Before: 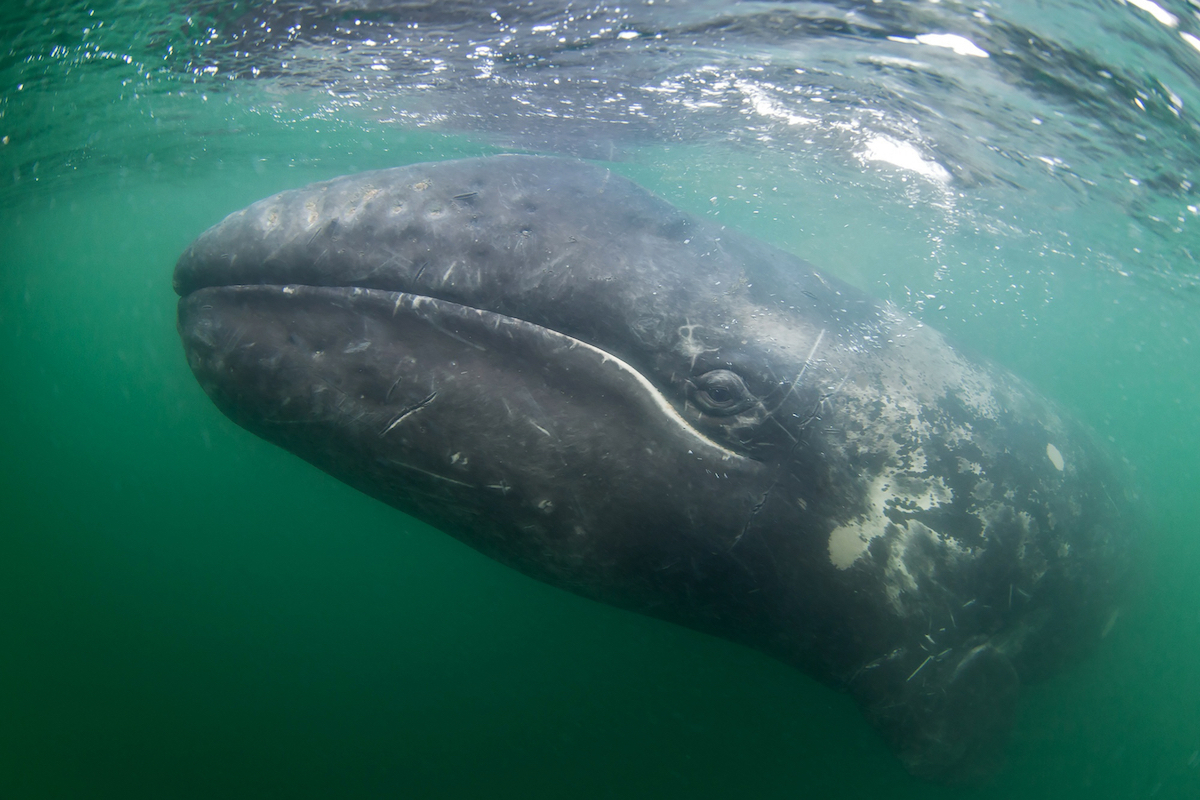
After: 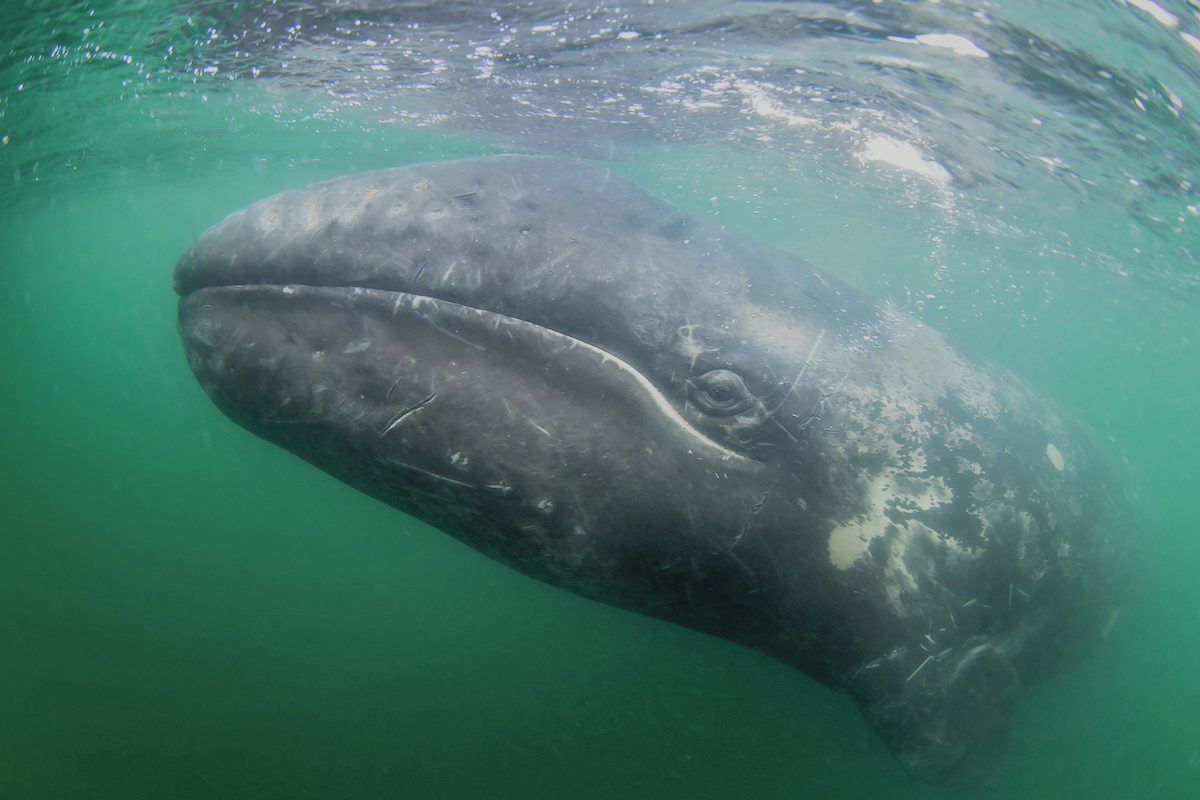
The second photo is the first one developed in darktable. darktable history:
filmic rgb: black relative exposure -7.65 EV, white relative exposure 4.56 EV, hardness 3.61
shadows and highlights: on, module defaults
contrast brightness saturation: brightness 0.122
